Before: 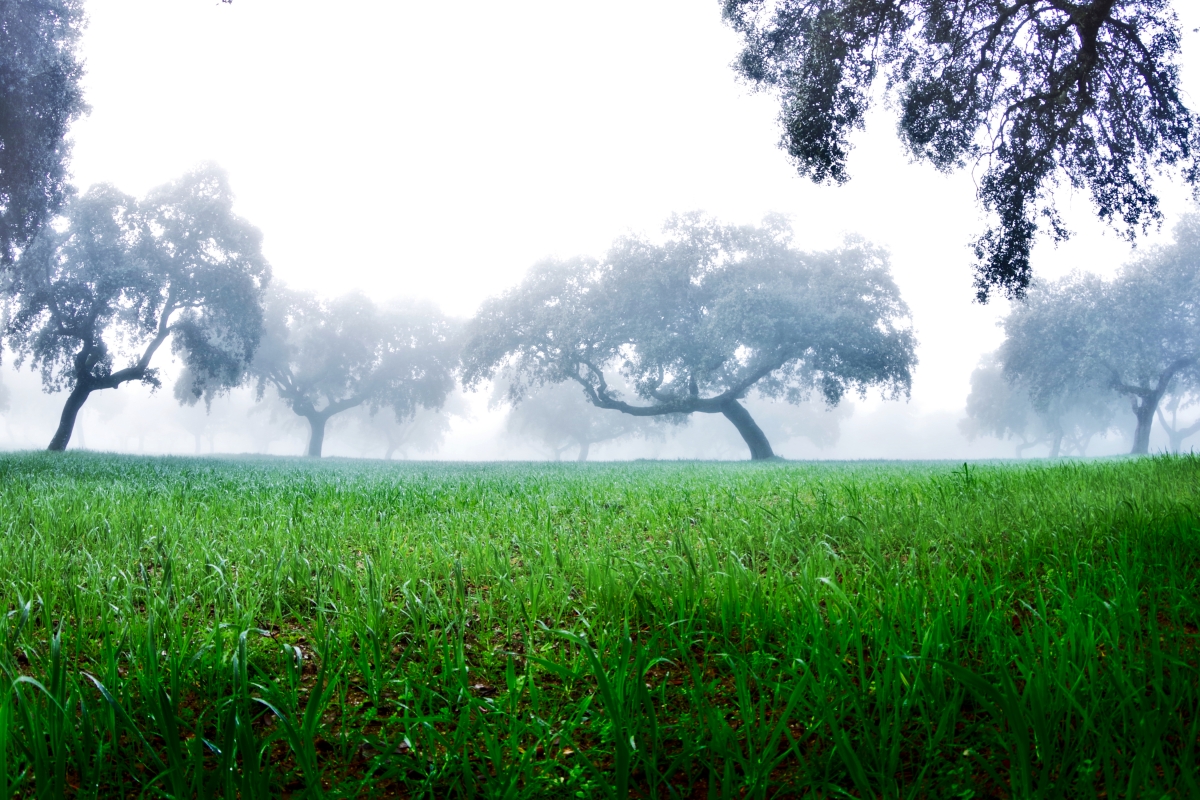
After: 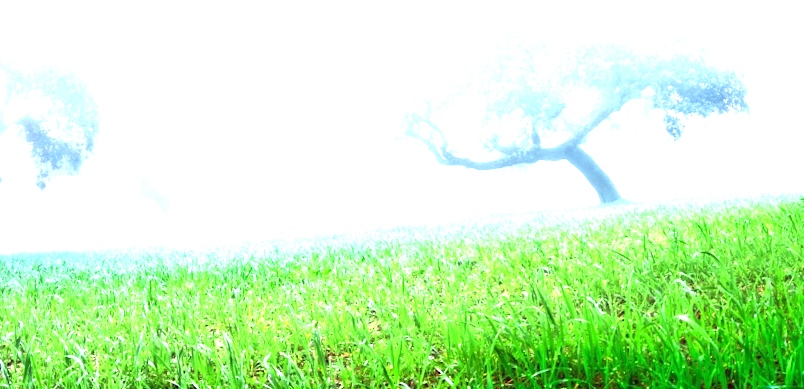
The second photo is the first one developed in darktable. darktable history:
exposure: black level correction 0, exposure 1.975 EV, compensate exposure bias true, compensate highlight preservation false
rotate and perspective: rotation -5°, crop left 0.05, crop right 0.952, crop top 0.11, crop bottom 0.89
crop: left 11.123%, top 27.61%, right 18.3%, bottom 17.034%
local contrast: mode bilateral grid, contrast 15, coarseness 36, detail 105%, midtone range 0.2
